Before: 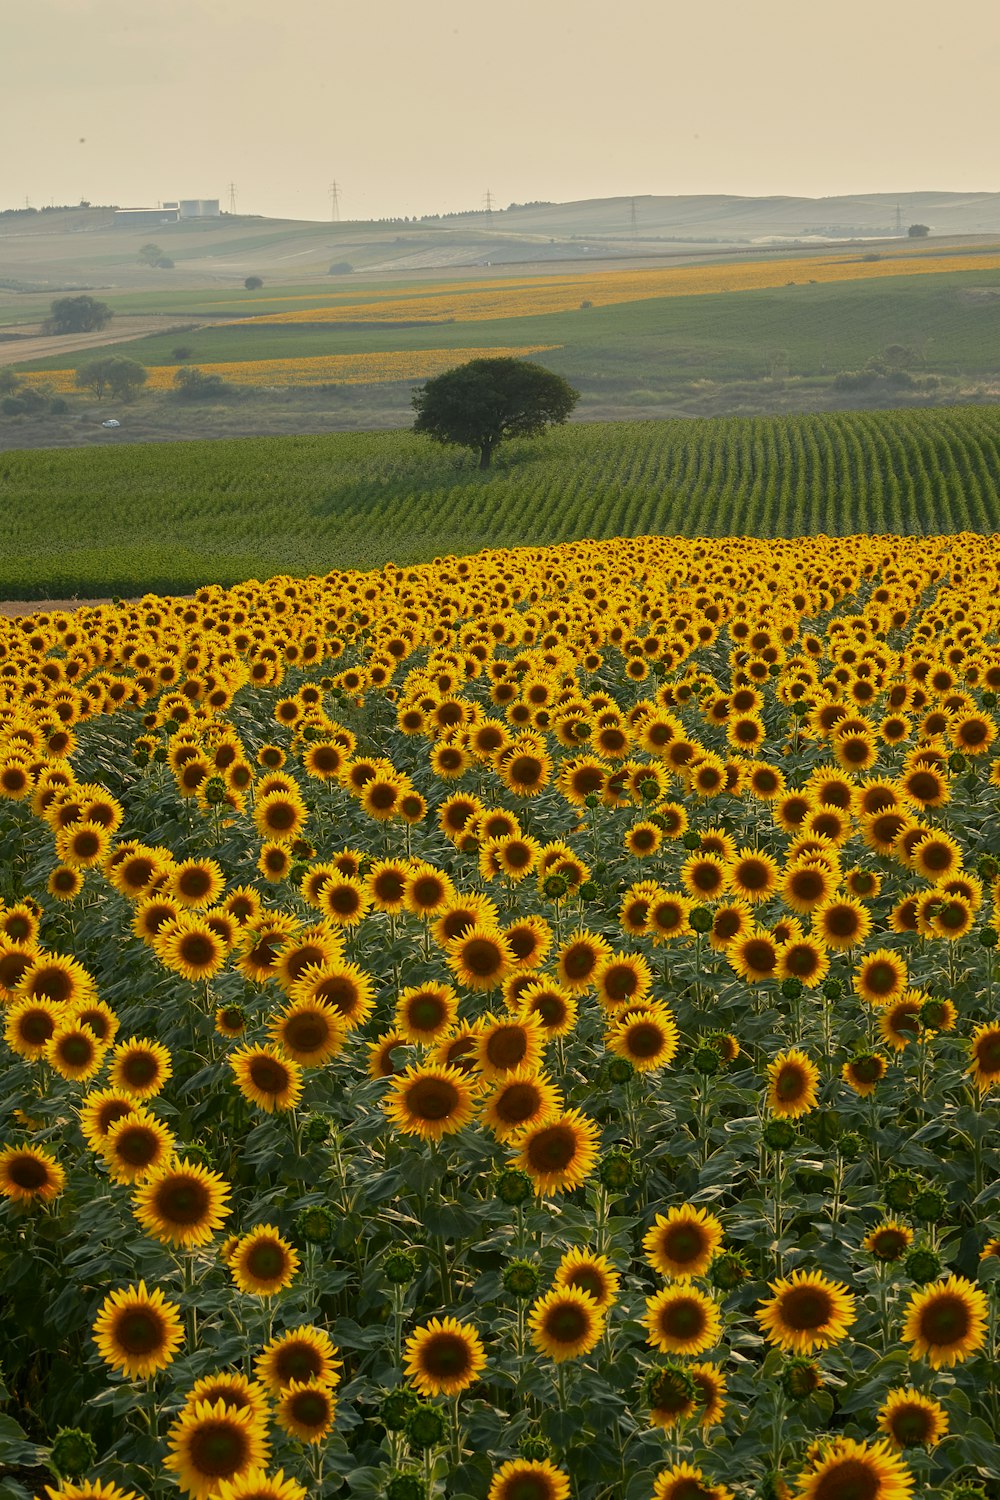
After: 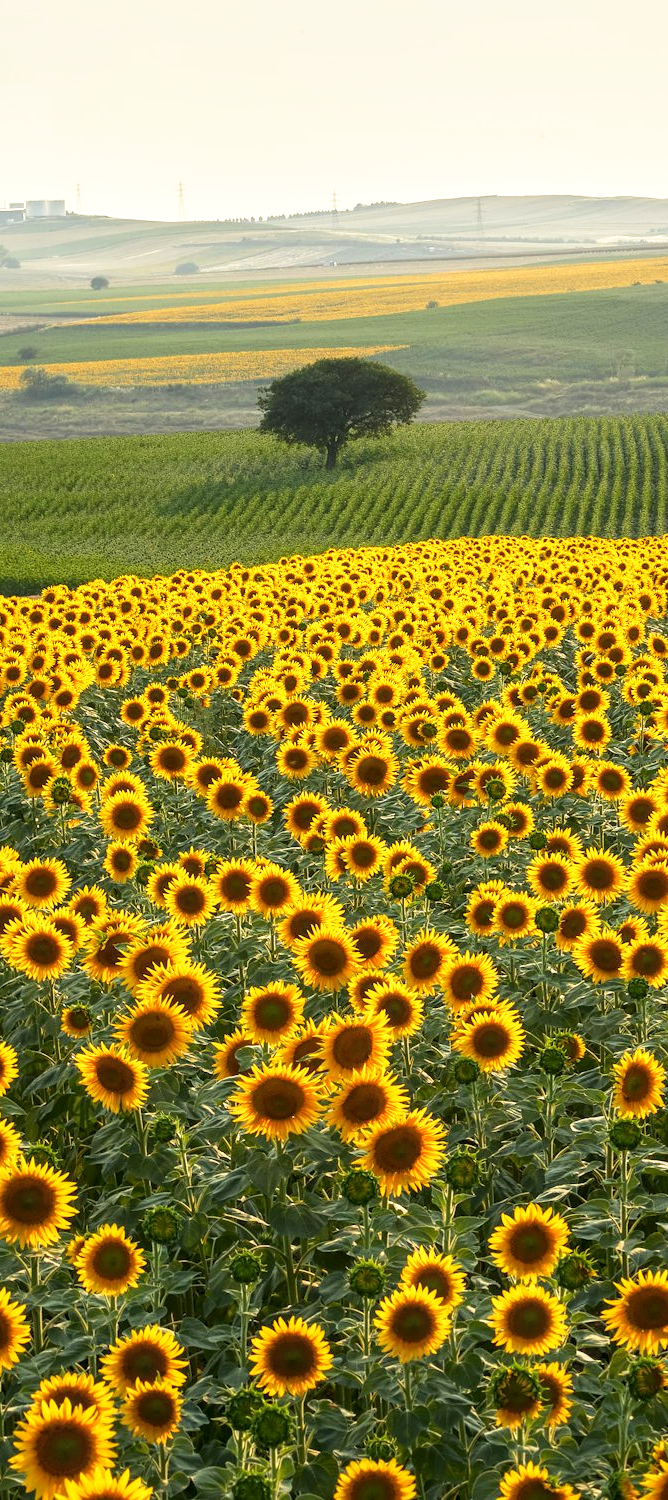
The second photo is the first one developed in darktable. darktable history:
base curve: curves: ch0 [(0, 0) (0.495, 0.917) (1, 1)], preserve colors none
crop: left 15.417%, right 17.769%
exposure: exposure -0.155 EV, compensate exposure bias true, compensate highlight preservation false
local contrast: on, module defaults
